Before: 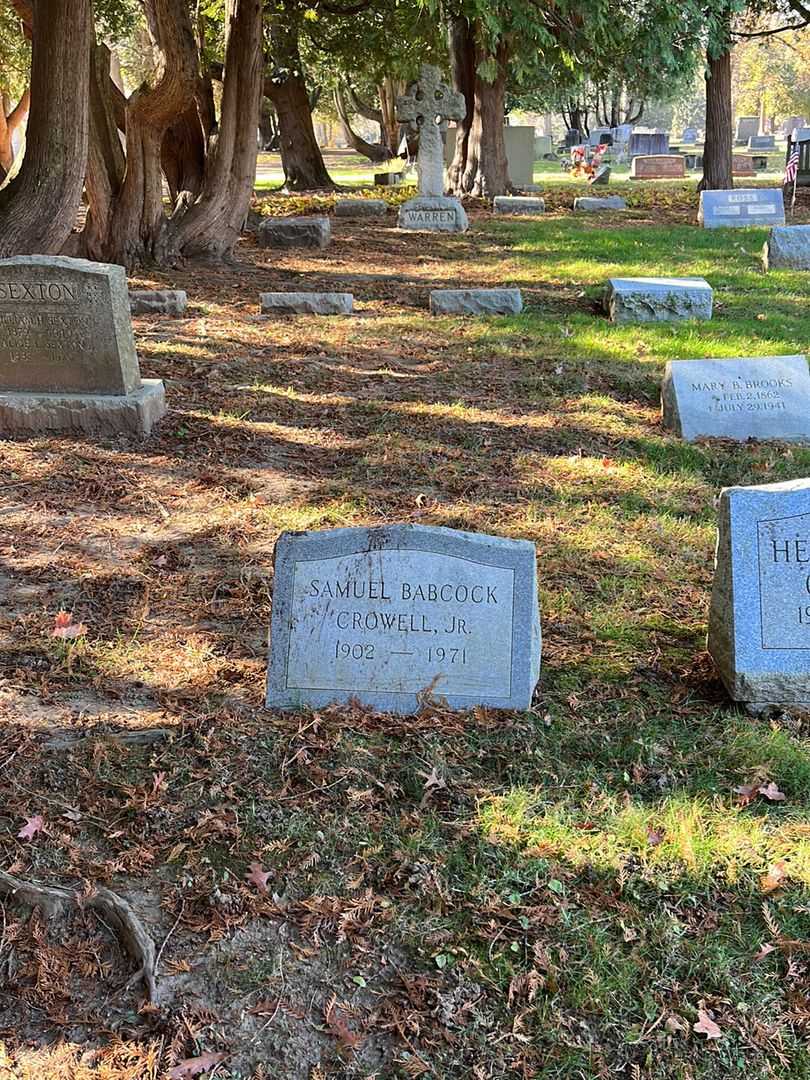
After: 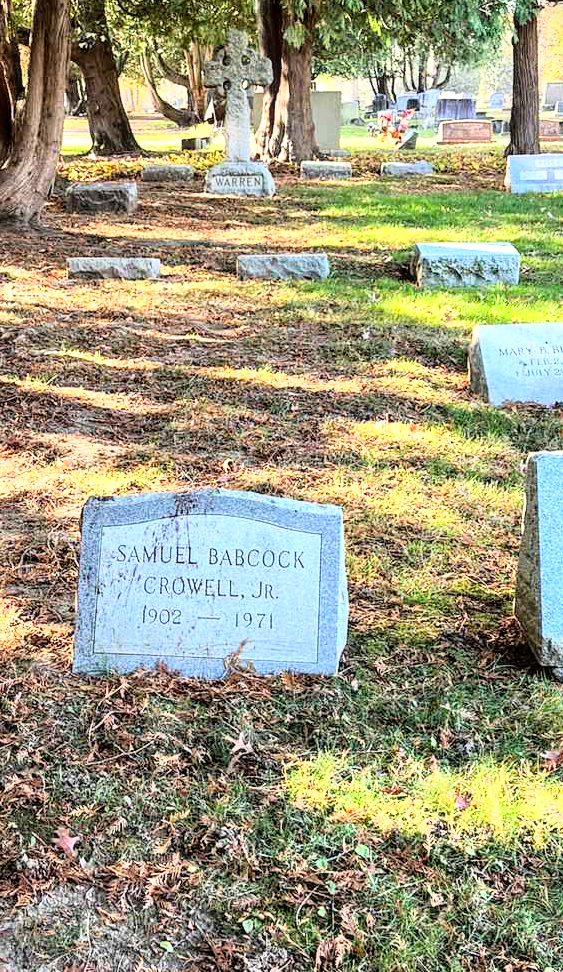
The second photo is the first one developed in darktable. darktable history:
crop and rotate: left 23.889%, top 3.347%, right 6.585%, bottom 6.611%
local contrast: on, module defaults
base curve: curves: ch0 [(0, 0) (0.012, 0.01) (0.073, 0.168) (0.31, 0.711) (0.645, 0.957) (1, 1)]
